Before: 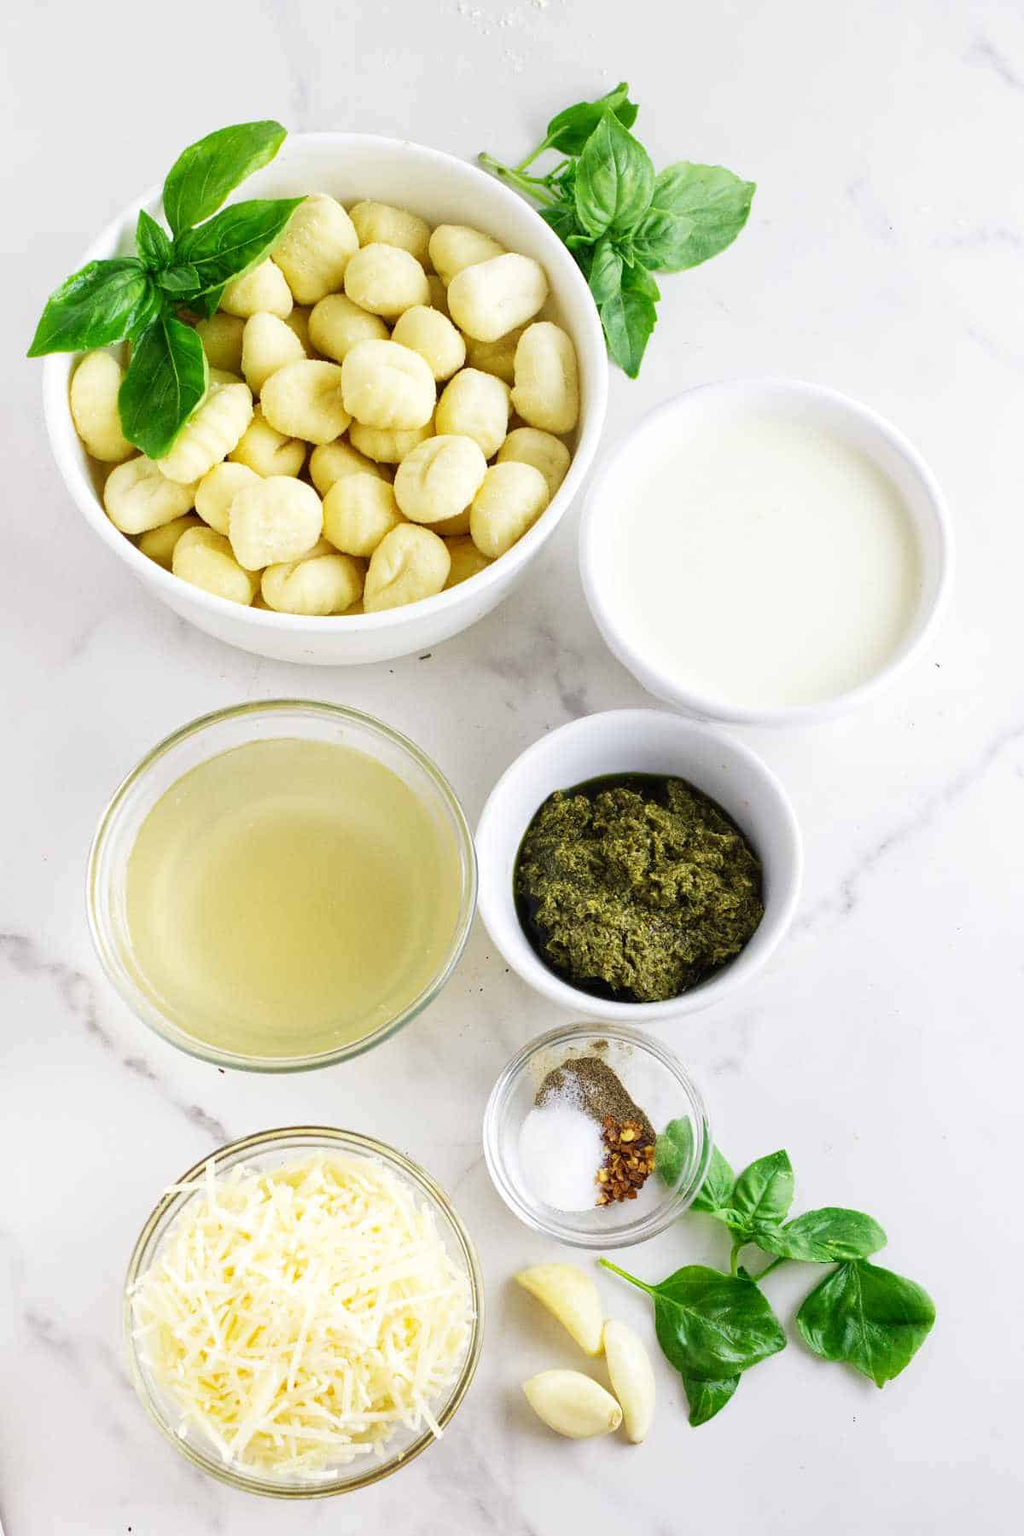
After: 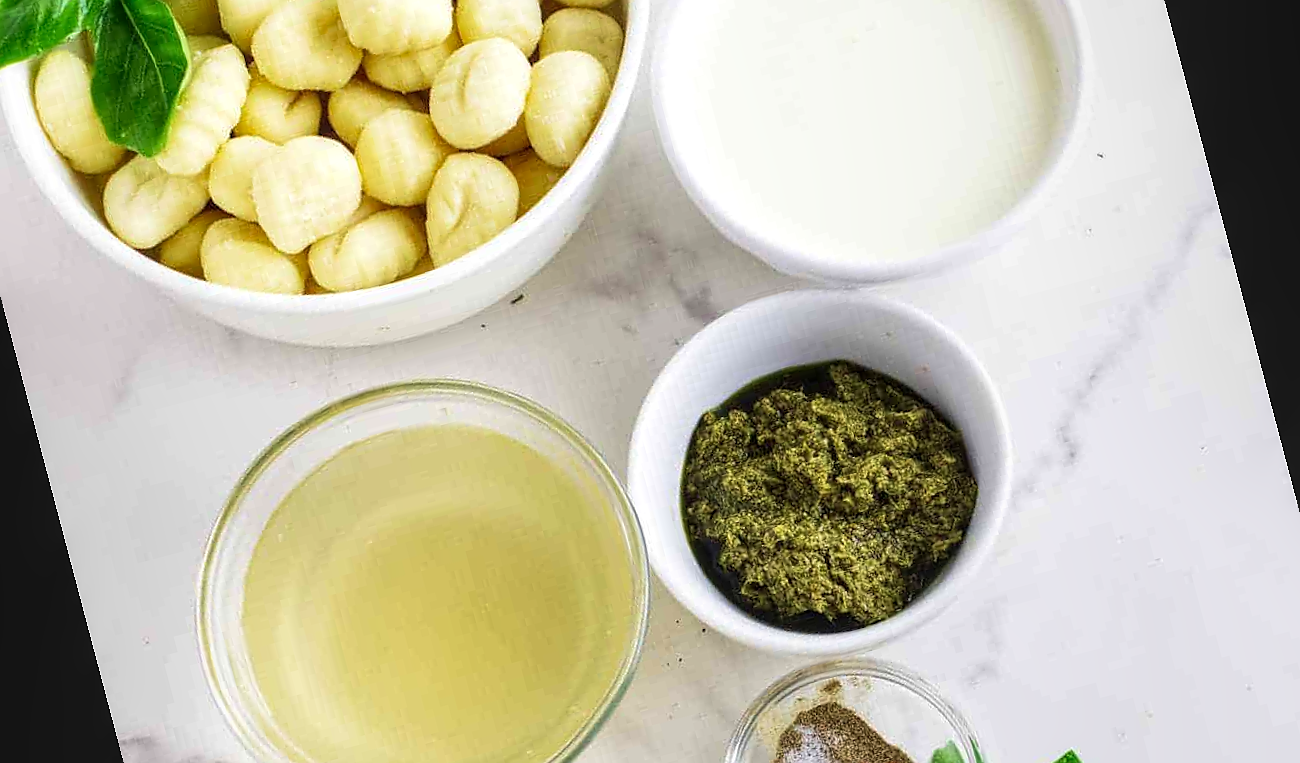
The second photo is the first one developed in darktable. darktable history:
rotate and perspective: rotation -14.8°, crop left 0.1, crop right 0.903, crop top 0.25, crop bottom 0.748
velvia: on, module defaults
local contrast: on, module defaults
crop: top 11.038%, bottom 13.962%
sharpen: radius 0.969, amount 0.604
